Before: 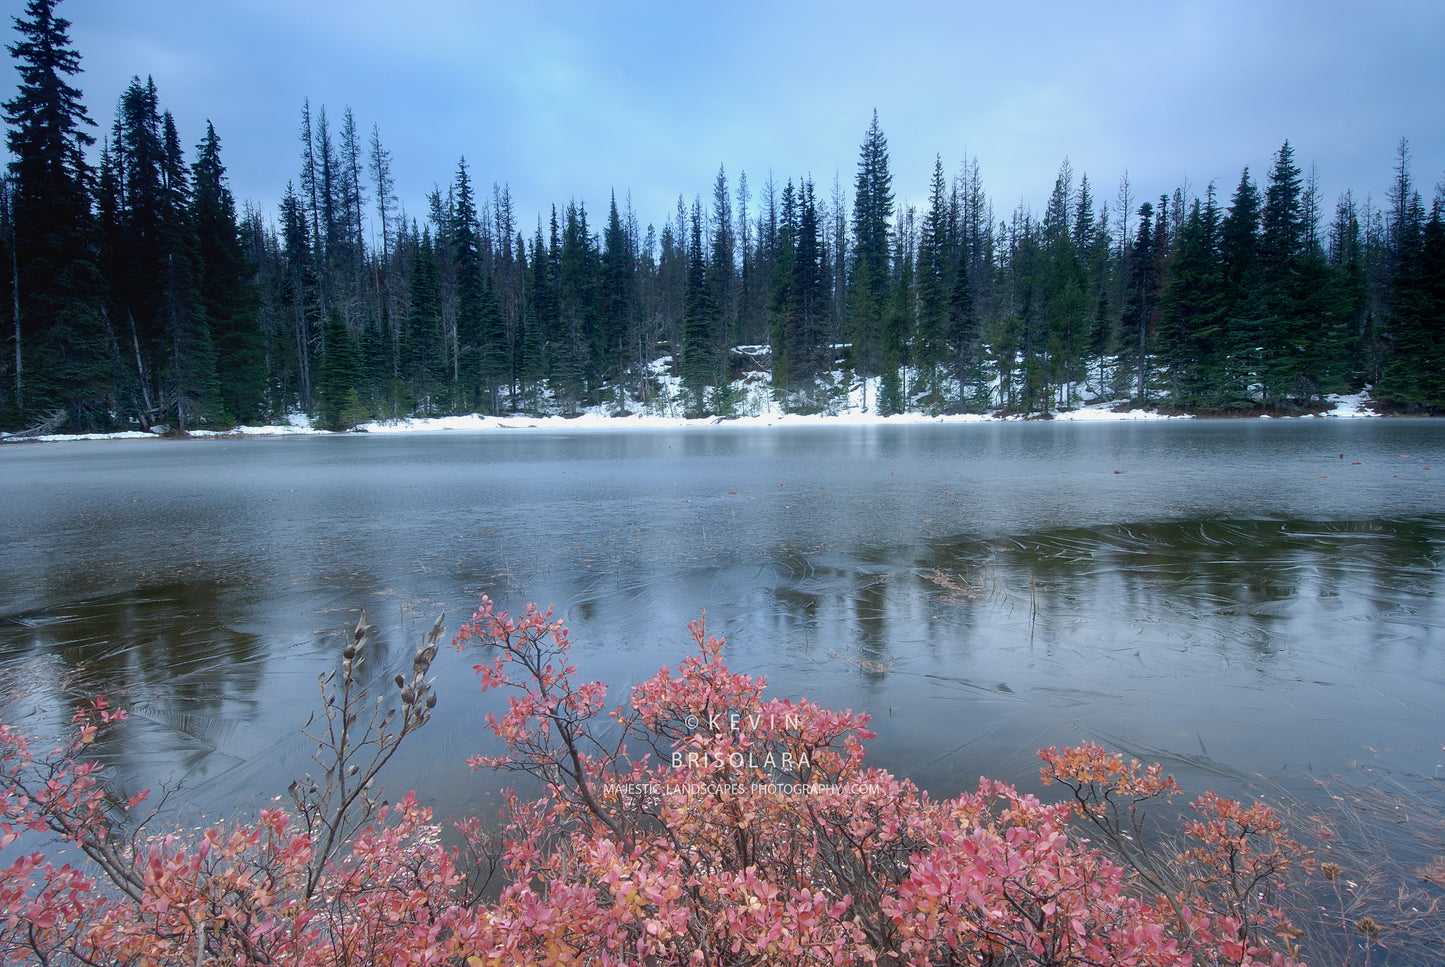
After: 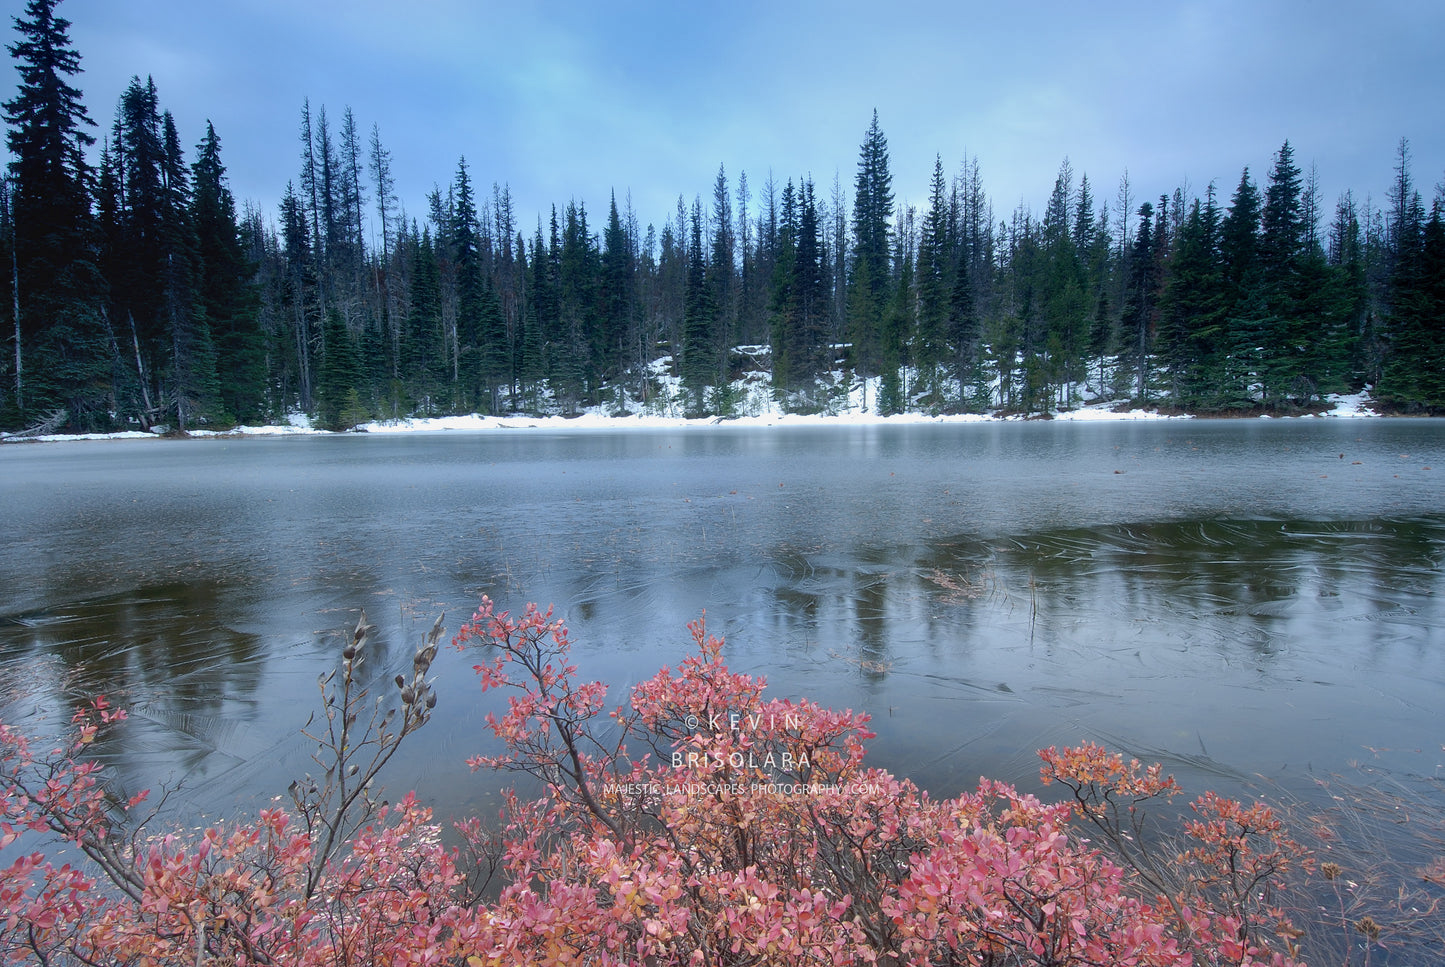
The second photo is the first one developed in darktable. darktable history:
exposure: compensate highlight preservation false
shadows and highlights: low approximation 0.01, soften with gaussian
